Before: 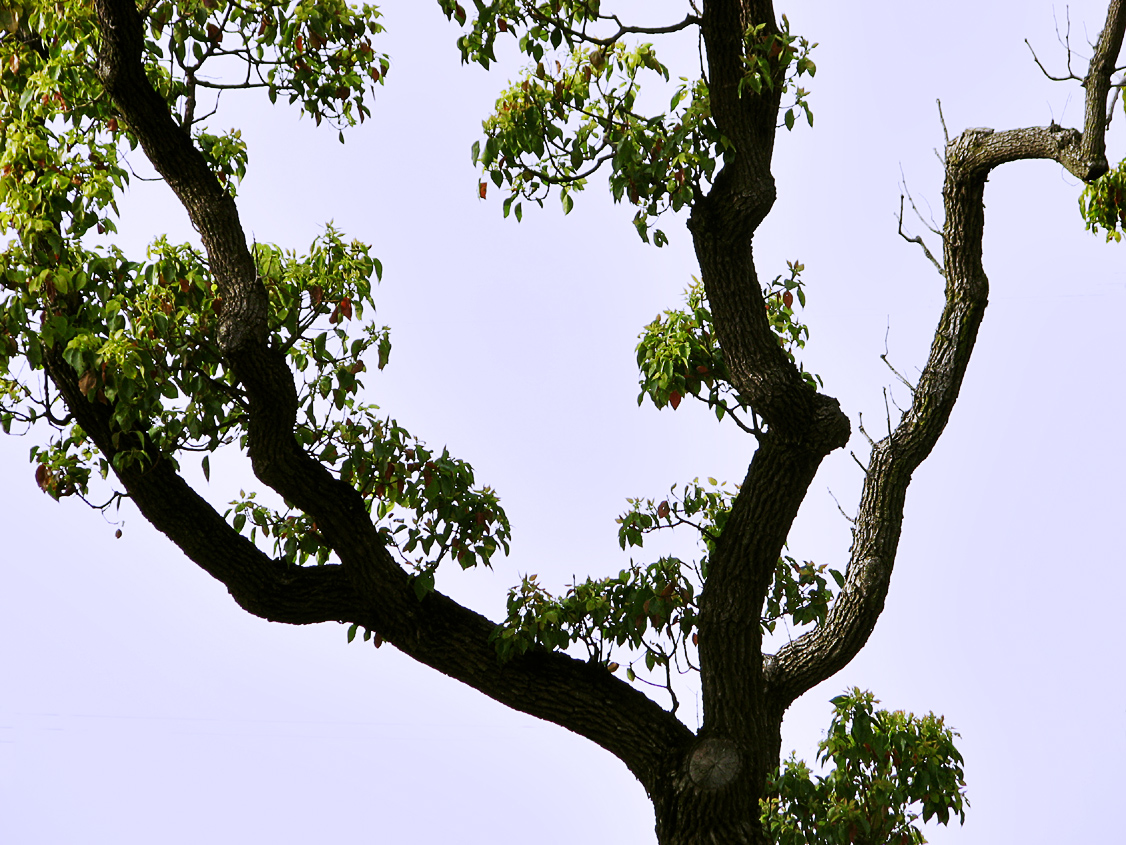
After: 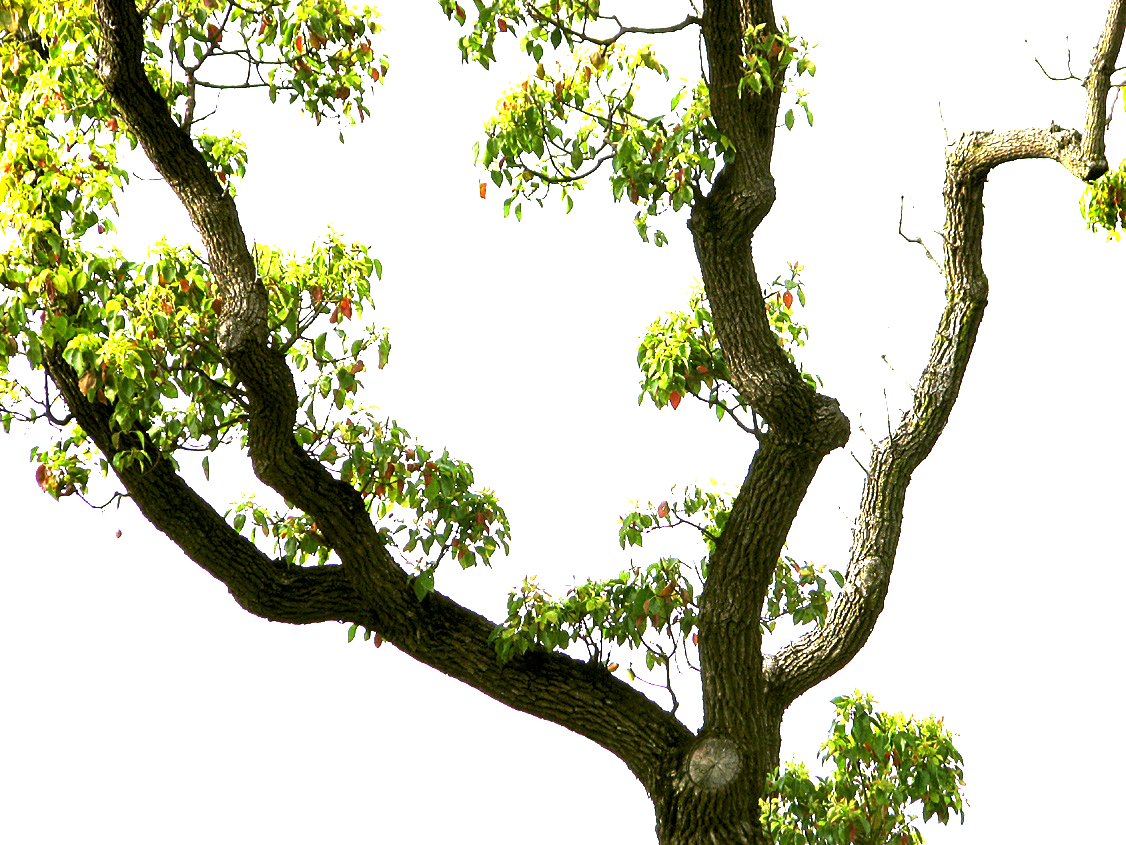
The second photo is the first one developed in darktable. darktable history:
exposure: black level correction 0.001, exposure 2.582 EV, compensate highlight preservation false
